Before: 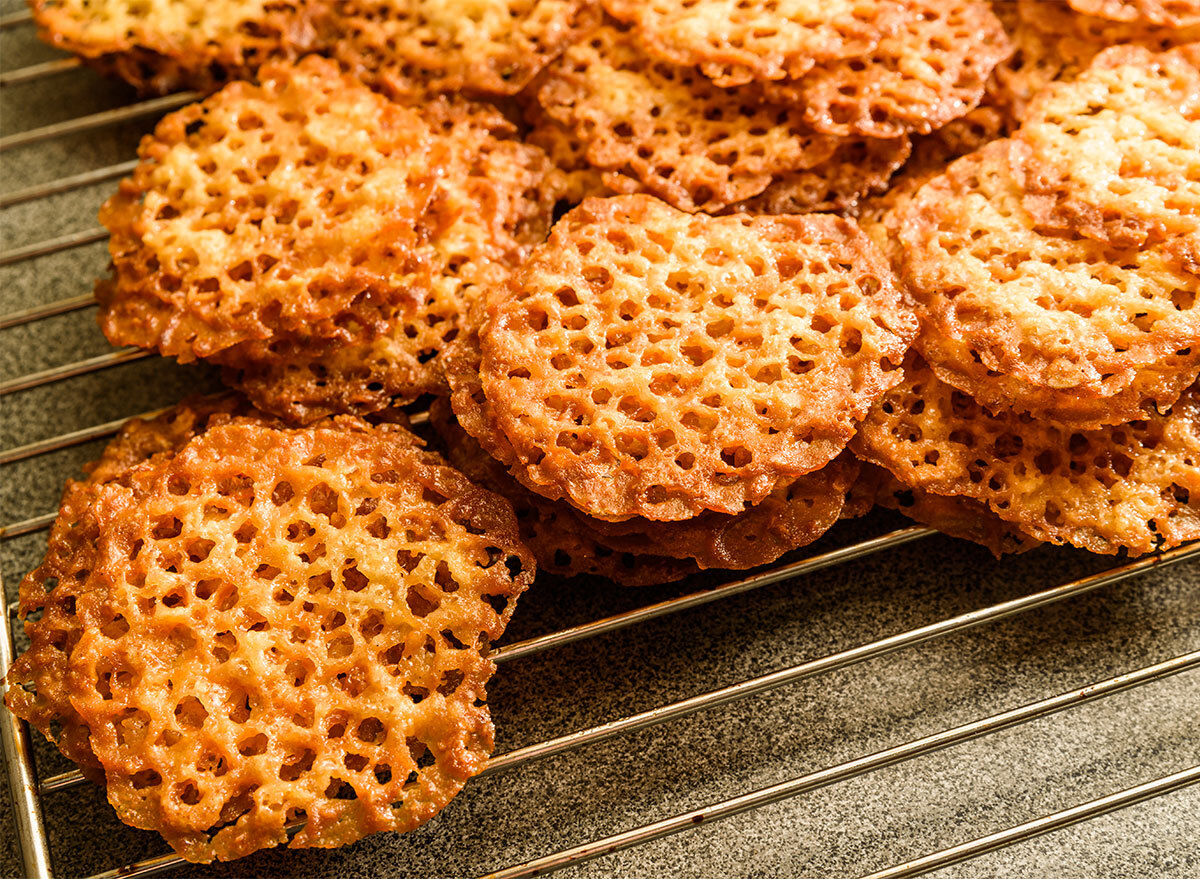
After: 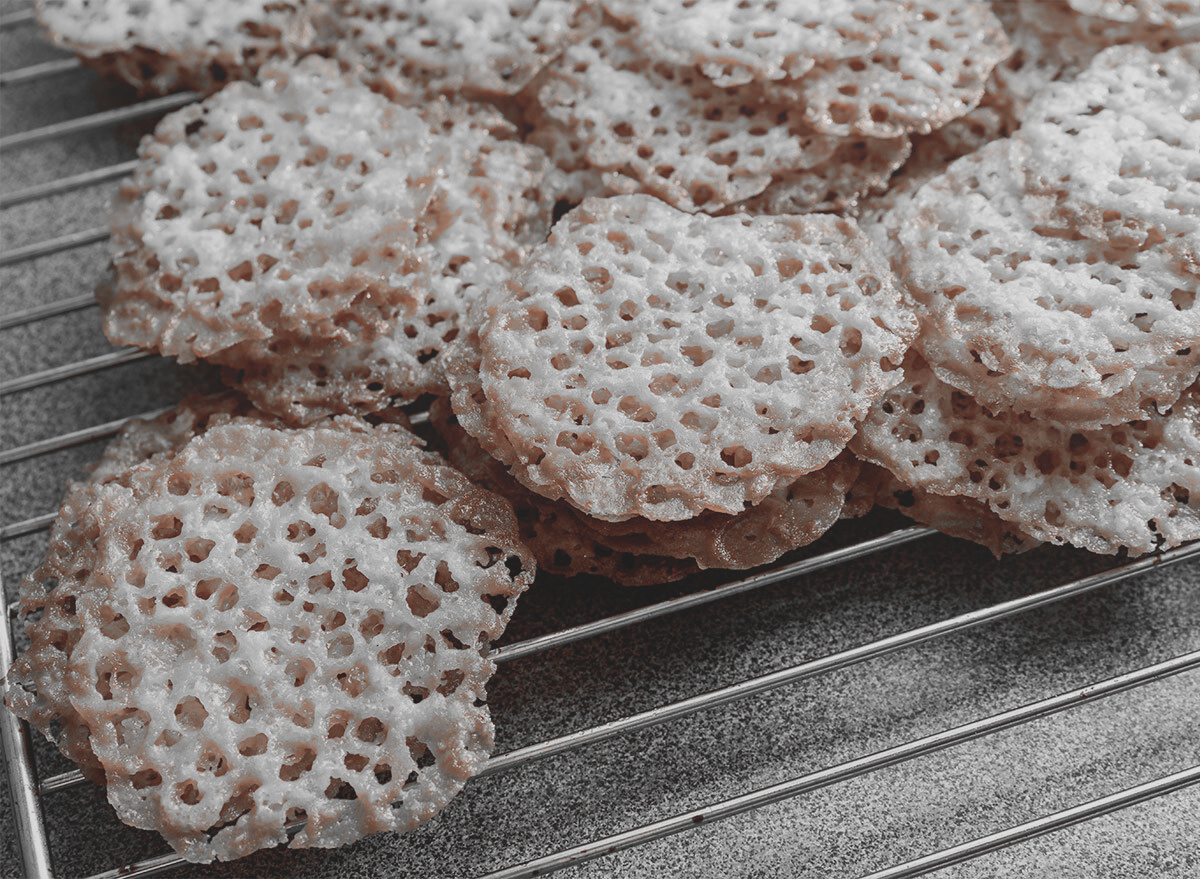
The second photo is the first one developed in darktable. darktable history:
shadows and highlights: soften with gaussian
color zones: curves: ch1 [(0, 0.006) (0.094, 0.285) (0.171, 0.001) (0.429, 0.001) (0.571, 0.003) (0.714, 0.004) (0.857, 0.004) (1, 0.006)]
local contrast: detail 71%
